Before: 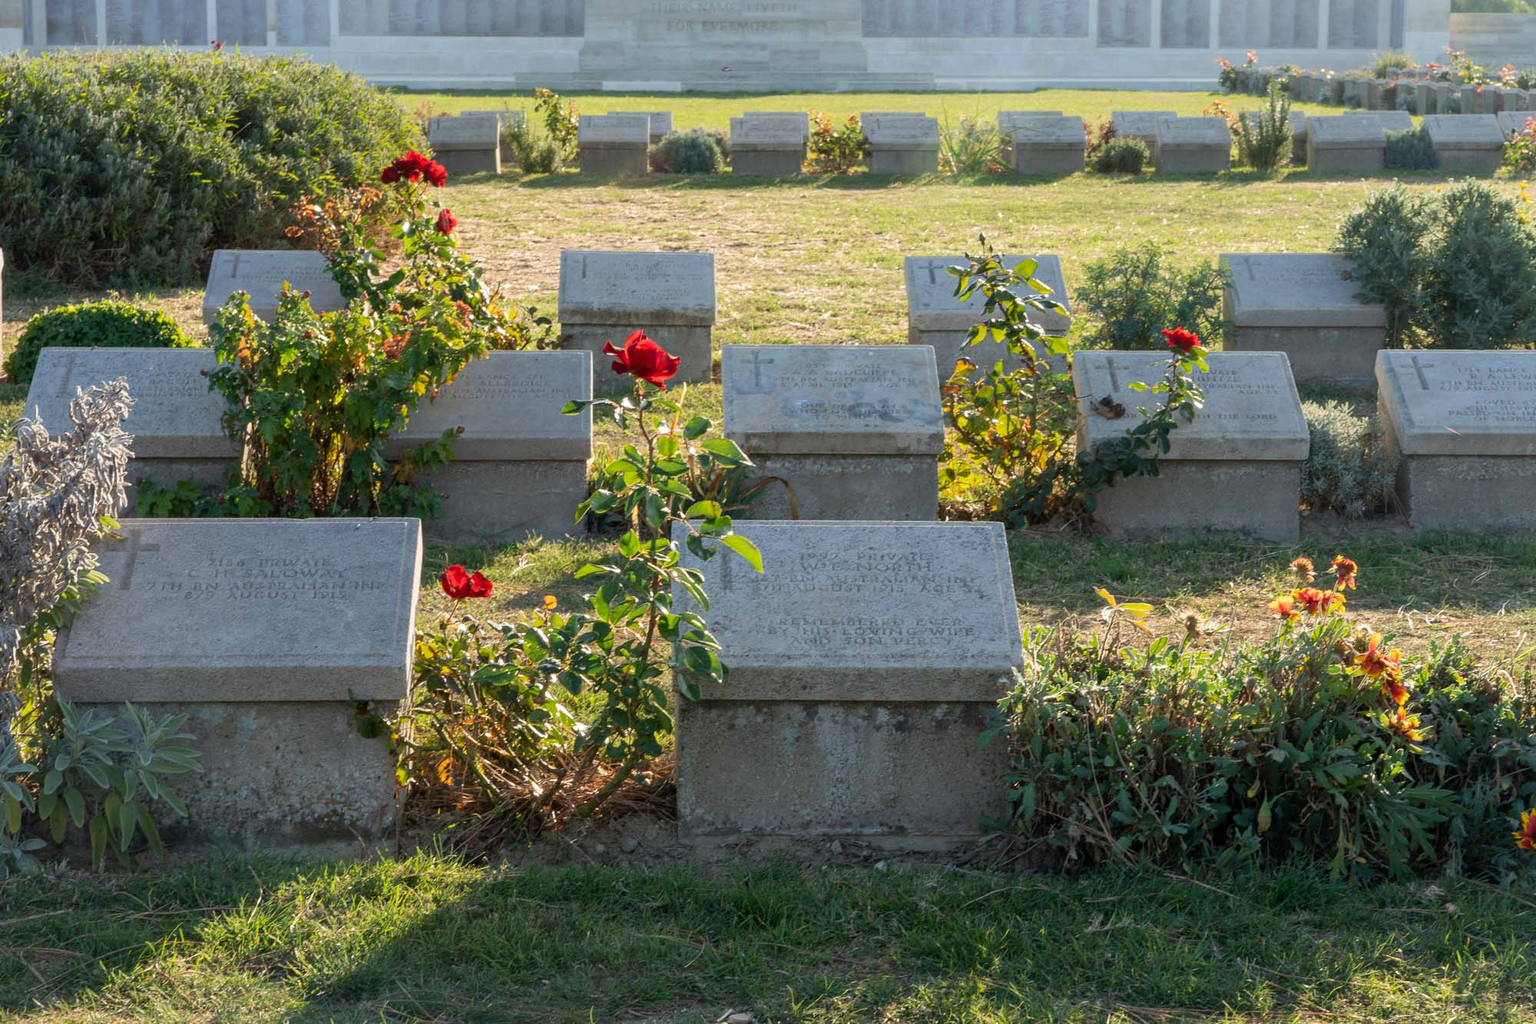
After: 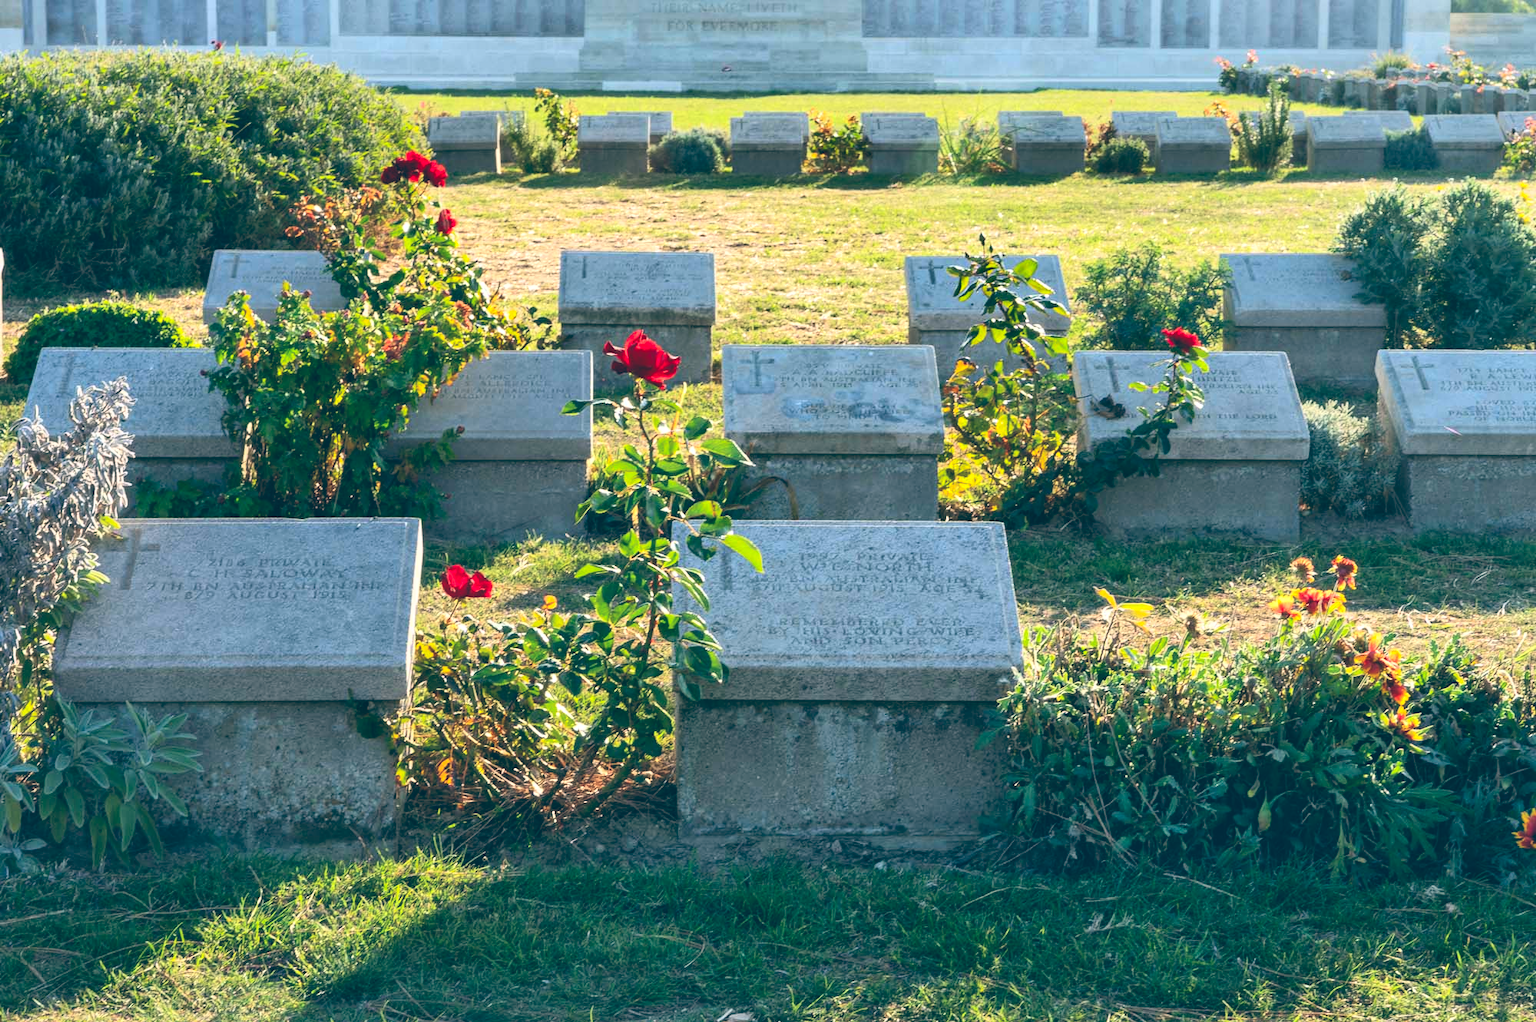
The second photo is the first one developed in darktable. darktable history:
crop: bottom 0.071%
shadows and highlights: low approximation 0.01, soften with gaussian
contrast brightness saturation: contrast 0.2, brightness 0.16, saturation 0.22
color balance: lift [1.016, 0.983, 1, 1.017], gamma [0.958, 1, 1, 1], gain [0.981, 1.007, 0.993, 1.002], input saturation 118.26%, contrast 13.43%, contrast fulcrum 21.62%, output saturation 82.76%
